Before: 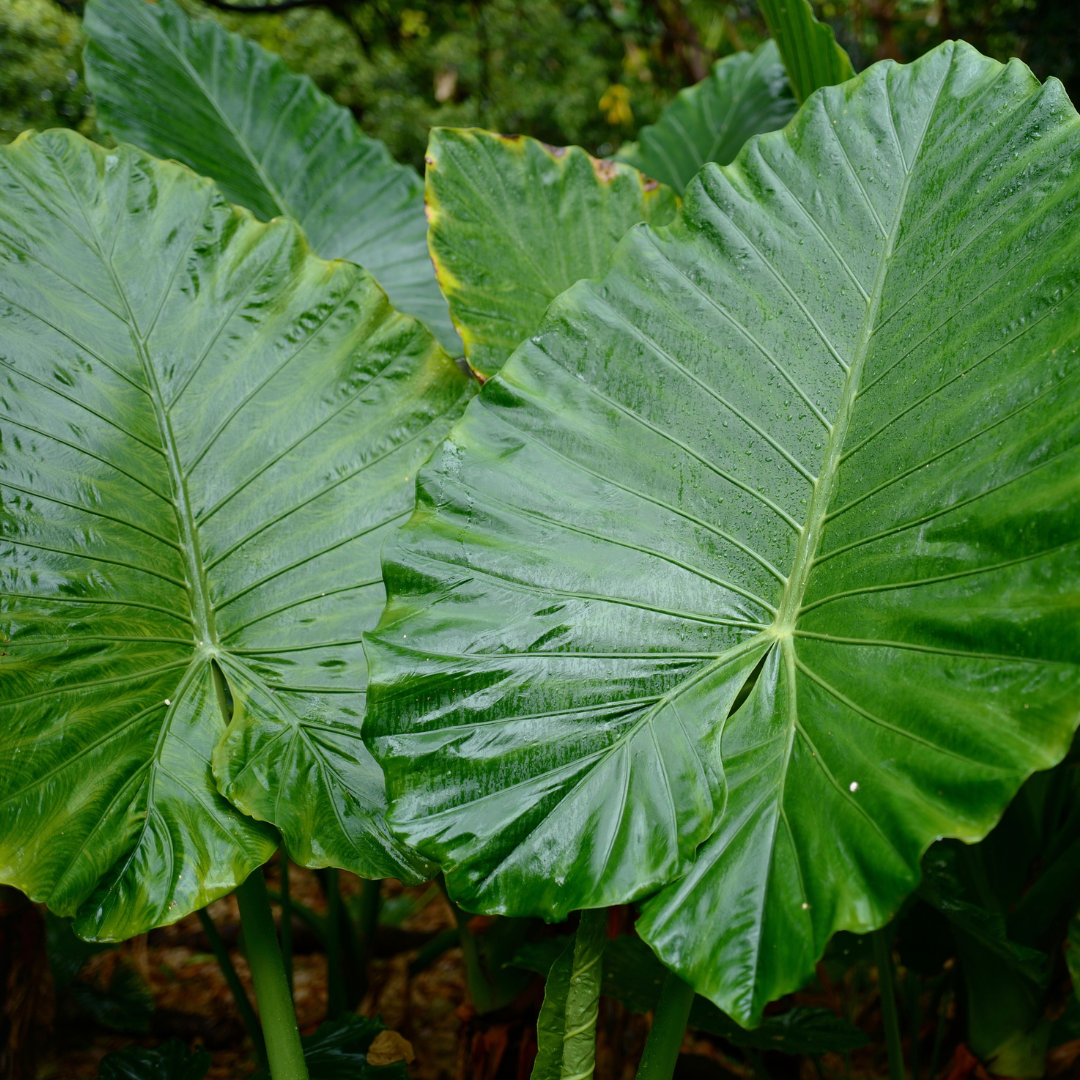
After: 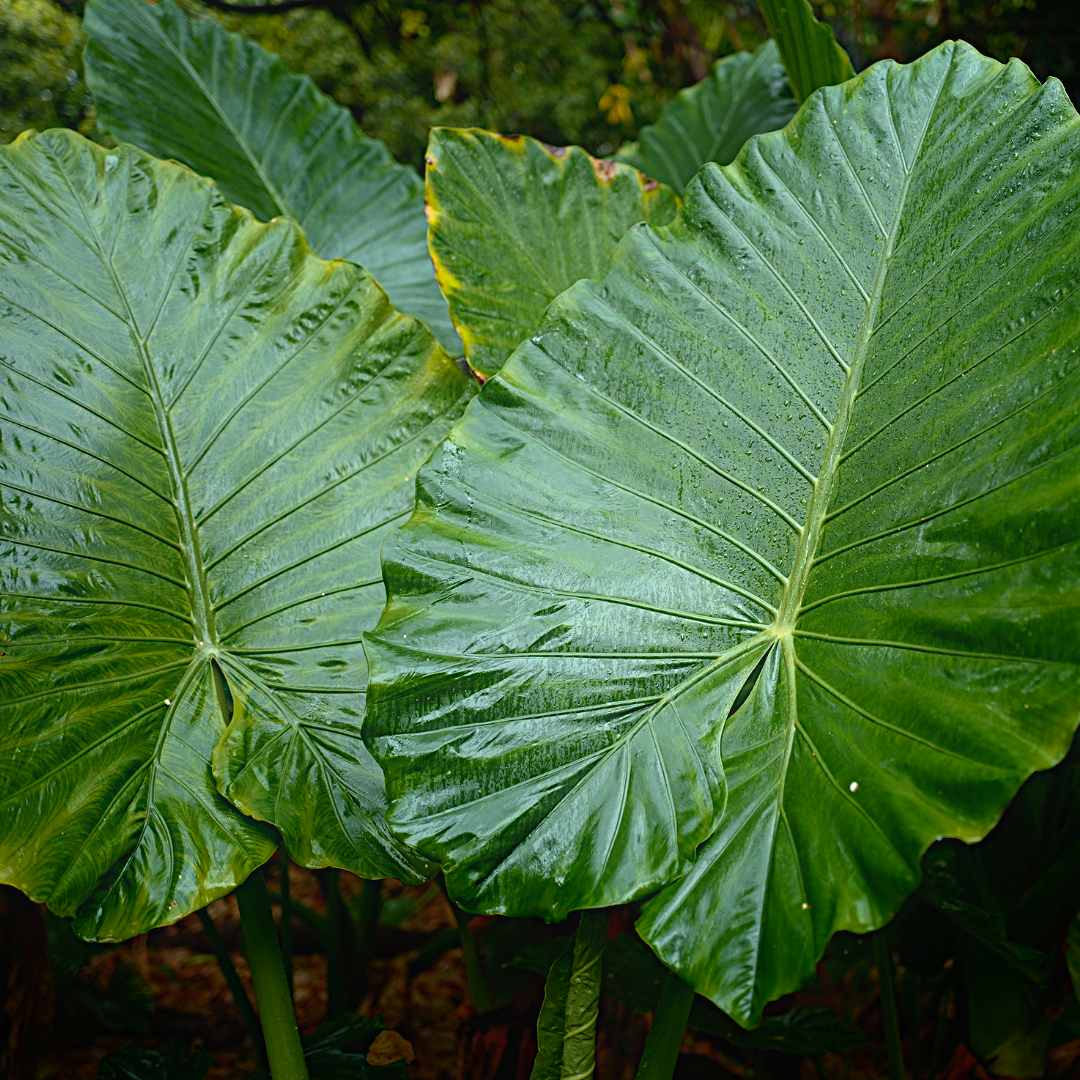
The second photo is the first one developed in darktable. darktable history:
contrast equalizer "soft": y [[0.439, 0.44, 0.442, 0.457, 0.493, 0.498], [0.5 ×6], [0.5 ×6], [0 ×6], [0 ×6]]
diffuse or sharpen "_builtin_sharpen demosaicing | AA filter": edge sensitivity 1, 1st order anisotropy 100%, 2nd order anisotropy 100%, 3rd order anisotropy 100%, 4th order anisotropy 100%, 1st order speed -25%, 2nd order speed -25%, 3rd order speed -25%, 4th order speed -25%
diffuse or sharpen "diffusion": radius span 77, 1st order speed 50%, 2nd order speed 50%, 3rd order speed 50%, 4th order speed 50% | blend: blend mode normal, opacity 25%; mask: uniform (no mask)
haze removal: strength -0.1, adaptive false
rgb primaries "nice": tint hue -2.48°, red hue -0.024, green purity 1.08, blue hue -0.112, blue purity 1.17
color balance rgb: perceptual brilliance grading › highlights 14.29%, perceptual brilliance grading › mid-tones -5.92%, perceptual brilliance grading › shadows -26.83%, global vibrance 31.18%
